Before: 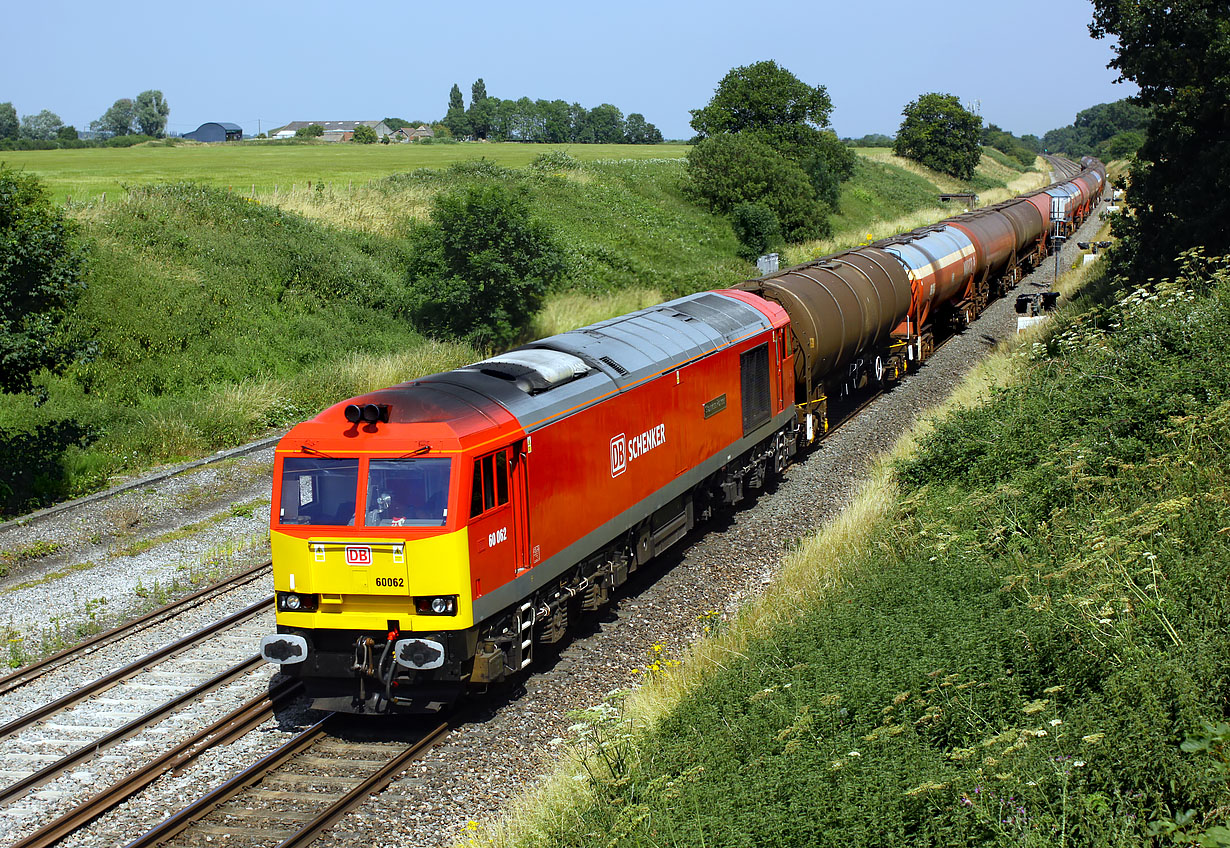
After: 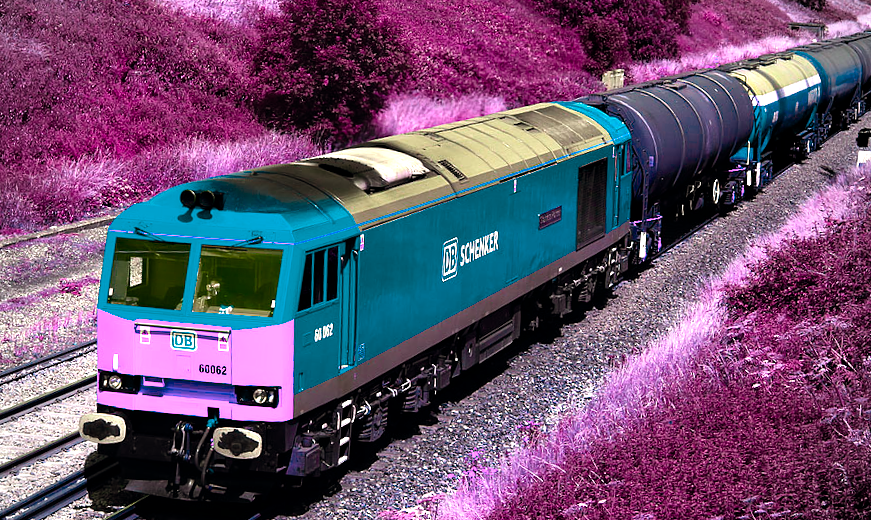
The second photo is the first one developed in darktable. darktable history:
crop and rotate: angle -4.16°, left 9.799%, top 20.477%, right 12.103%, bottom 11.864%
color balance rgb: power › chroma 1.028%, power › hue 26.42°, global offset › chroma 0.059%, global offset › hue 253.82°, linear chroma grading › mid-tones 7.554%, perceptual saturation grading › global saturation 29.703%, hue shift -148.13°, contrast 34.727%, saturation formula JzAzBz (2021)
vignetting: fall-off radius 61.13%
